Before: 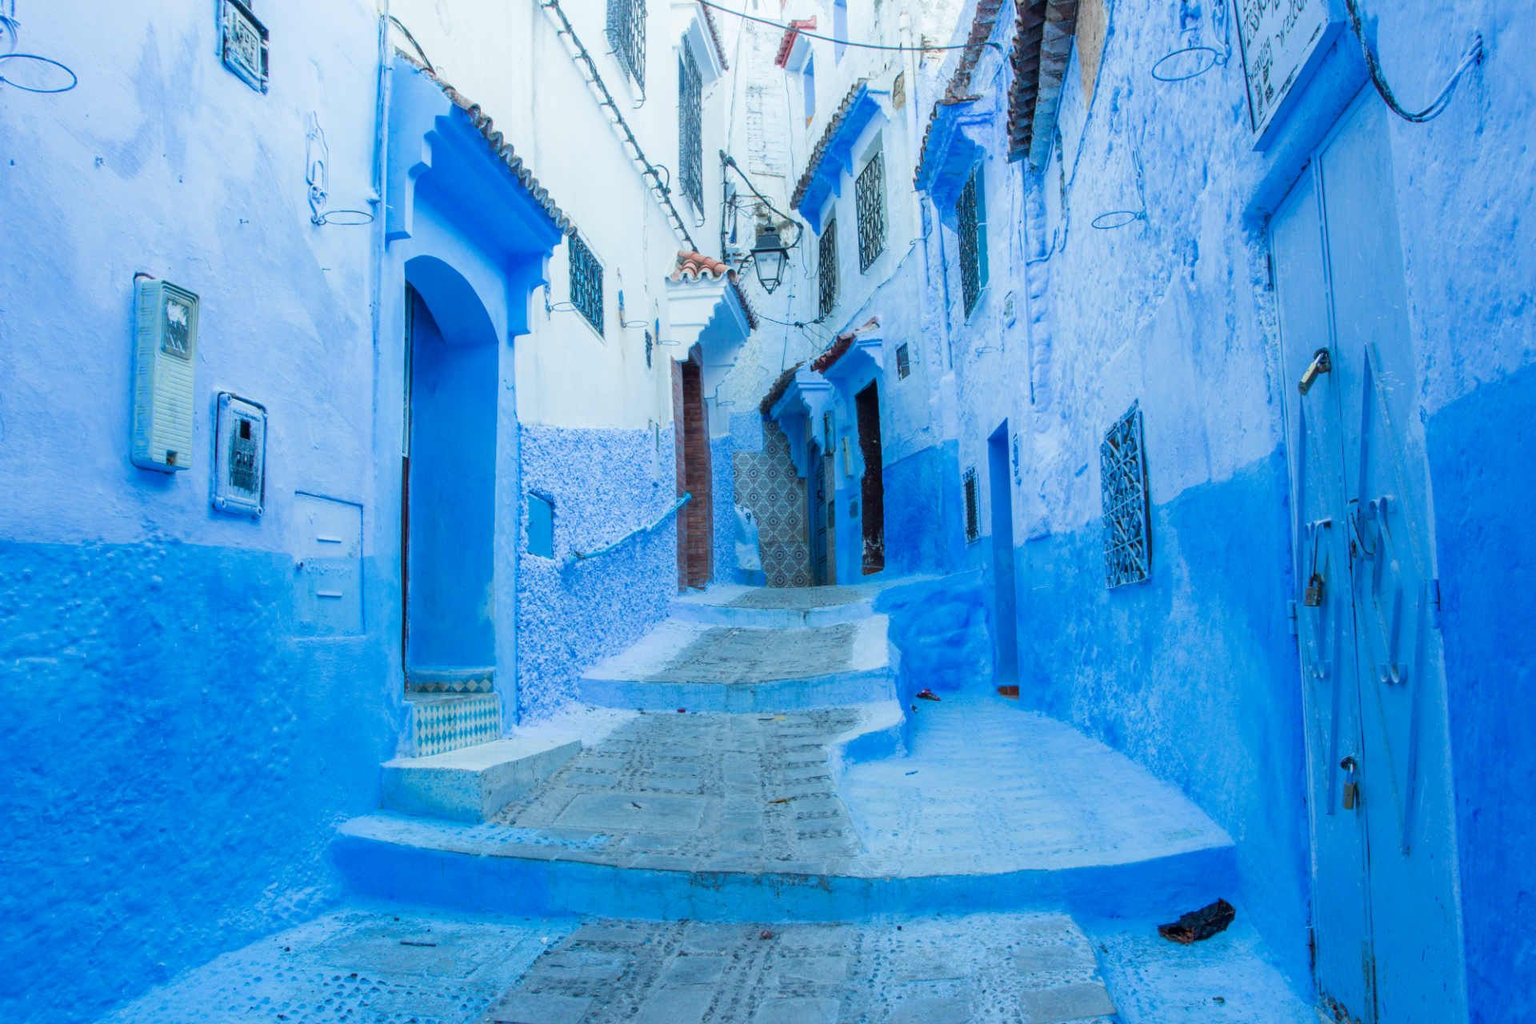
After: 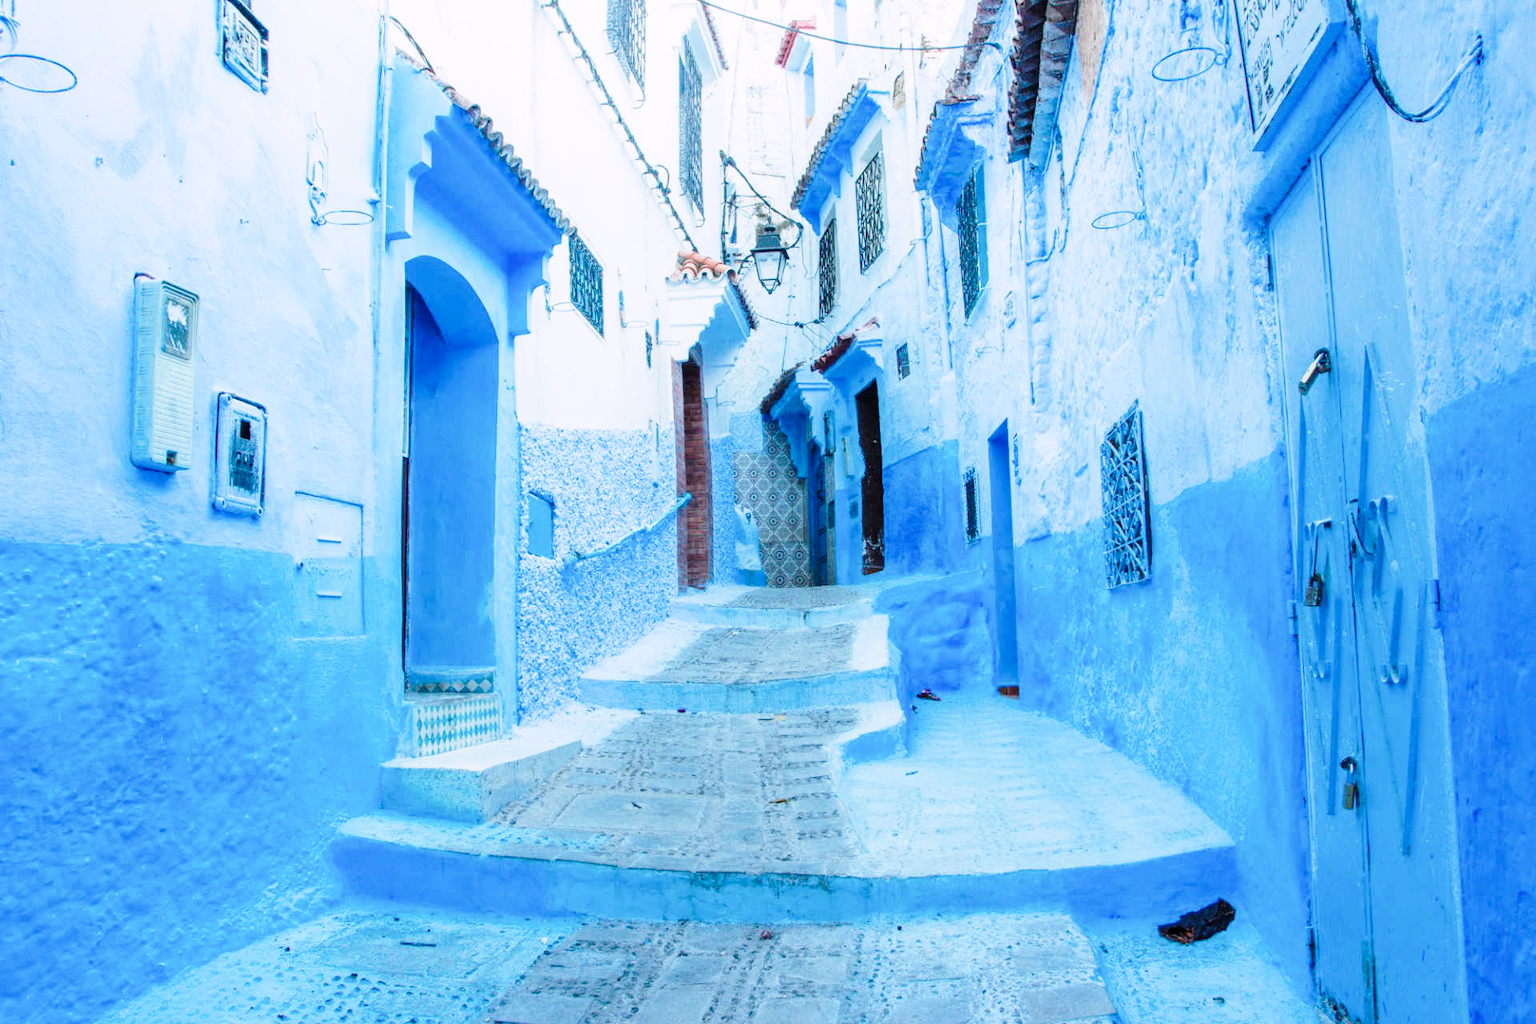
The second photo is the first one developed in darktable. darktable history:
rgb levels: preserve colors max RGB
color correction: highlights a* 3.12, highlights b* -1.55, shadows a* -0.101, shadows b* 2.52, saturation 0.98
base curve: curves: ch0 [(0, 0) (0.028, 0.03) (0.121, 0.232) (0.46, 0.748) (0.859, 0.968) (1, 1)], preserve colors none
white balance: emerald 1
